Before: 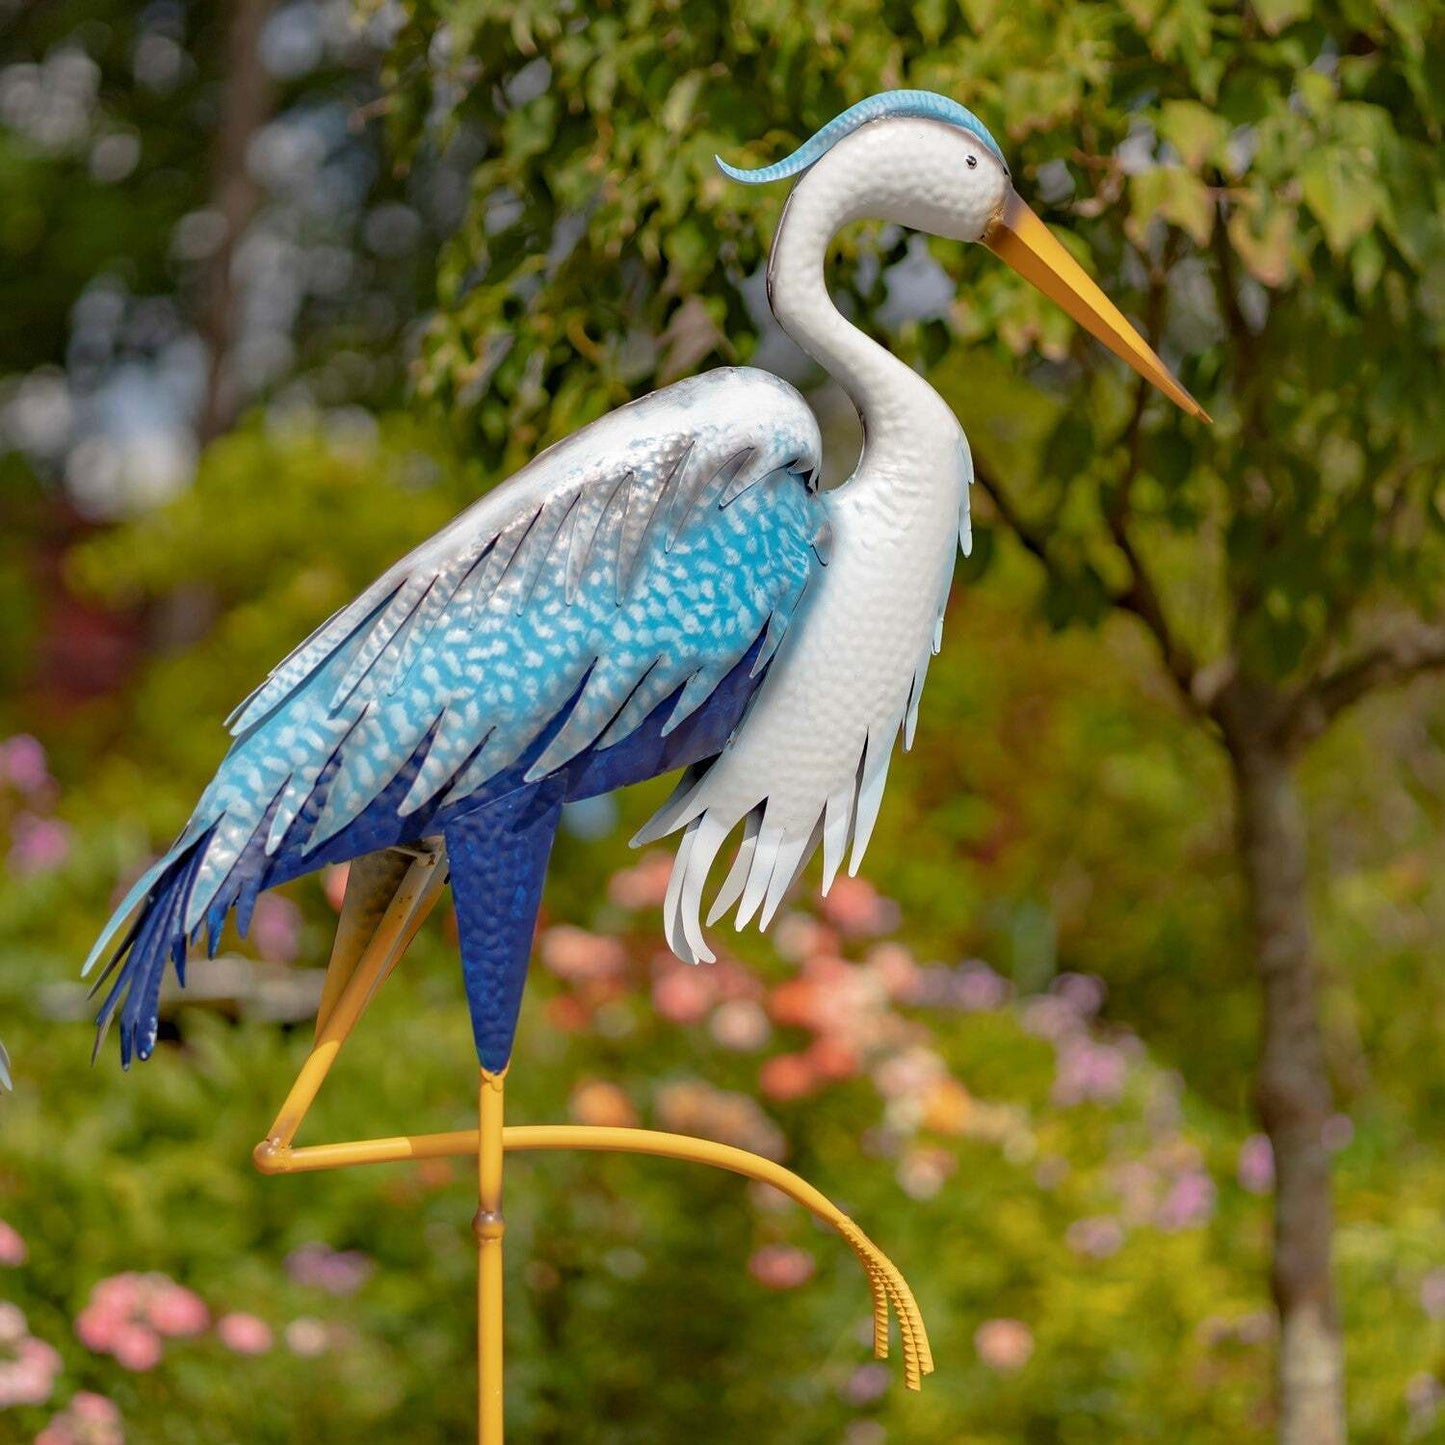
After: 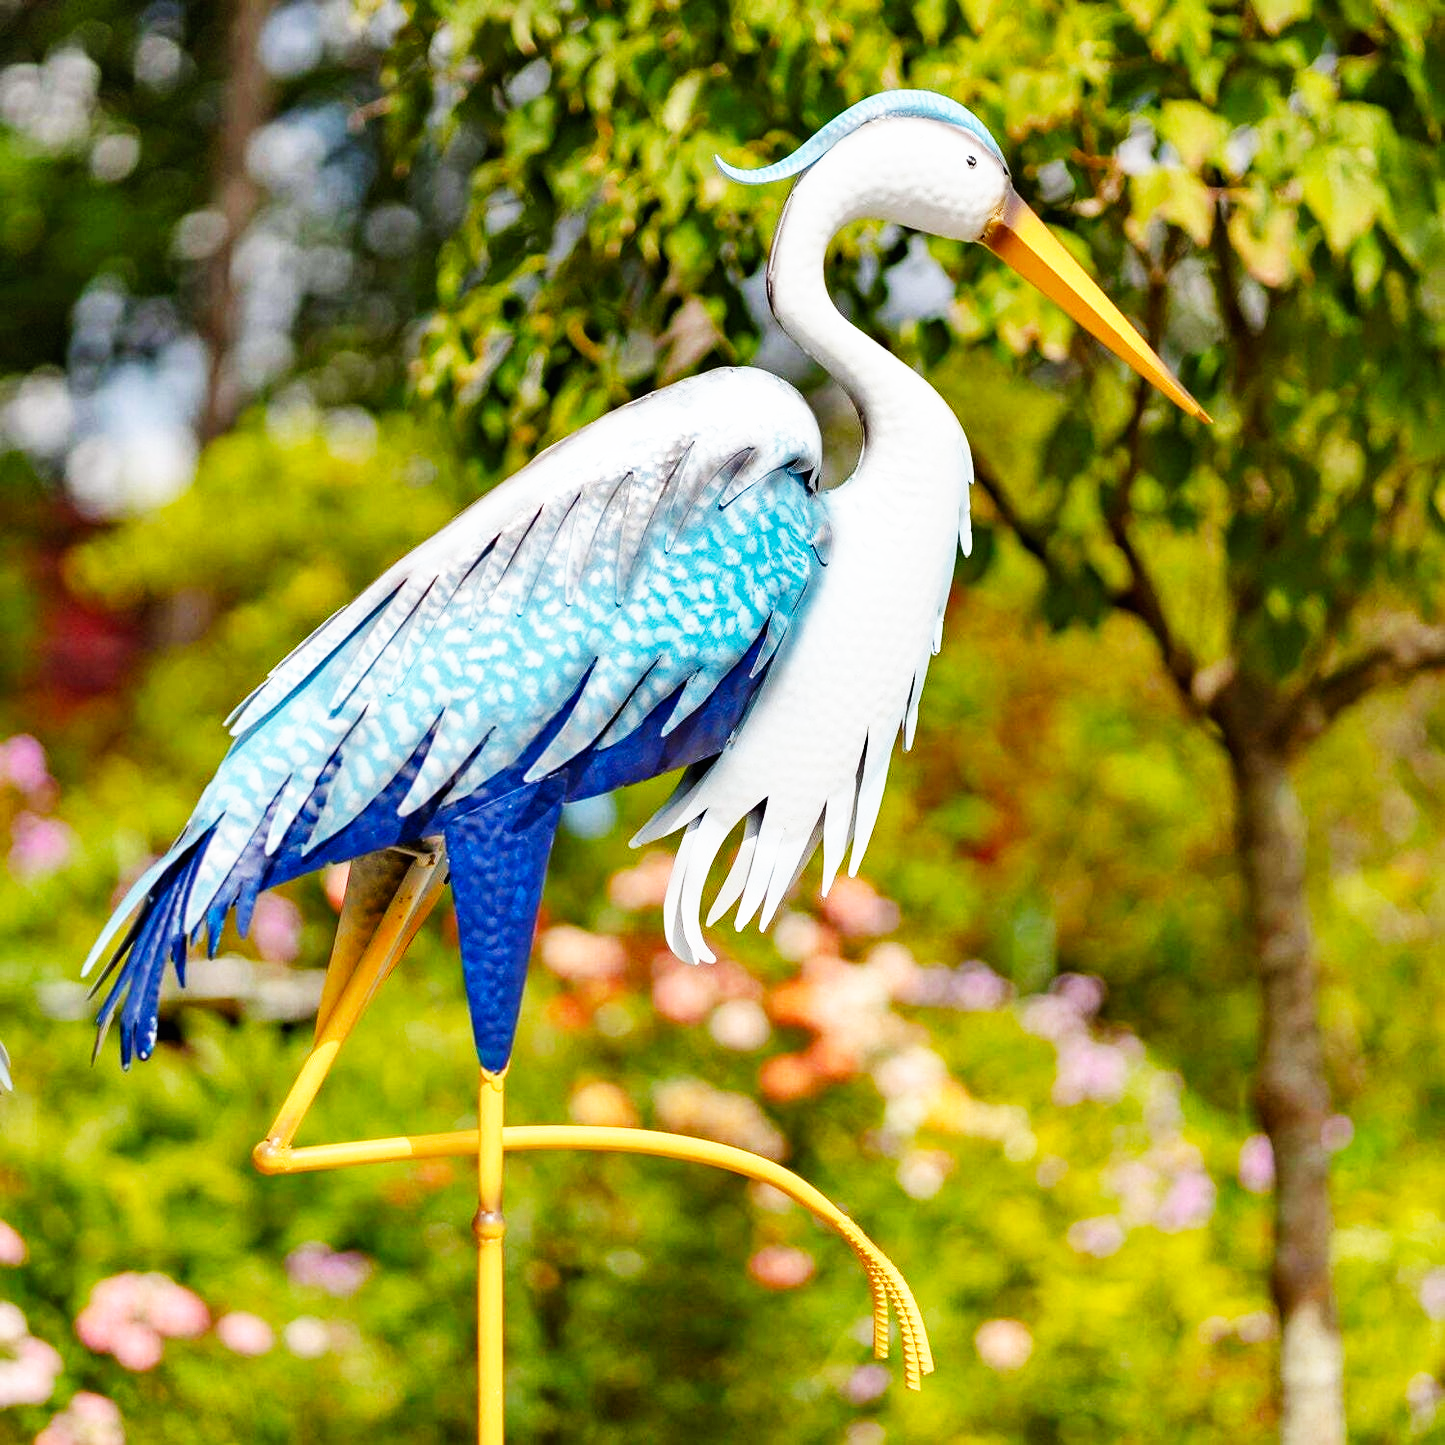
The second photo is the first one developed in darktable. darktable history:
base curve: curves: ch0 [(0, 0) (0.007, 0.004) (0.027, 0.03) (0.046, 0.07) (0.207, 0.54) (0.442, 0.872) (0.673, 0.972) (1, 1)], preserve colors none
white balance: red 0.982, blue 1.018
shadows and highlights: soften with gaussian
